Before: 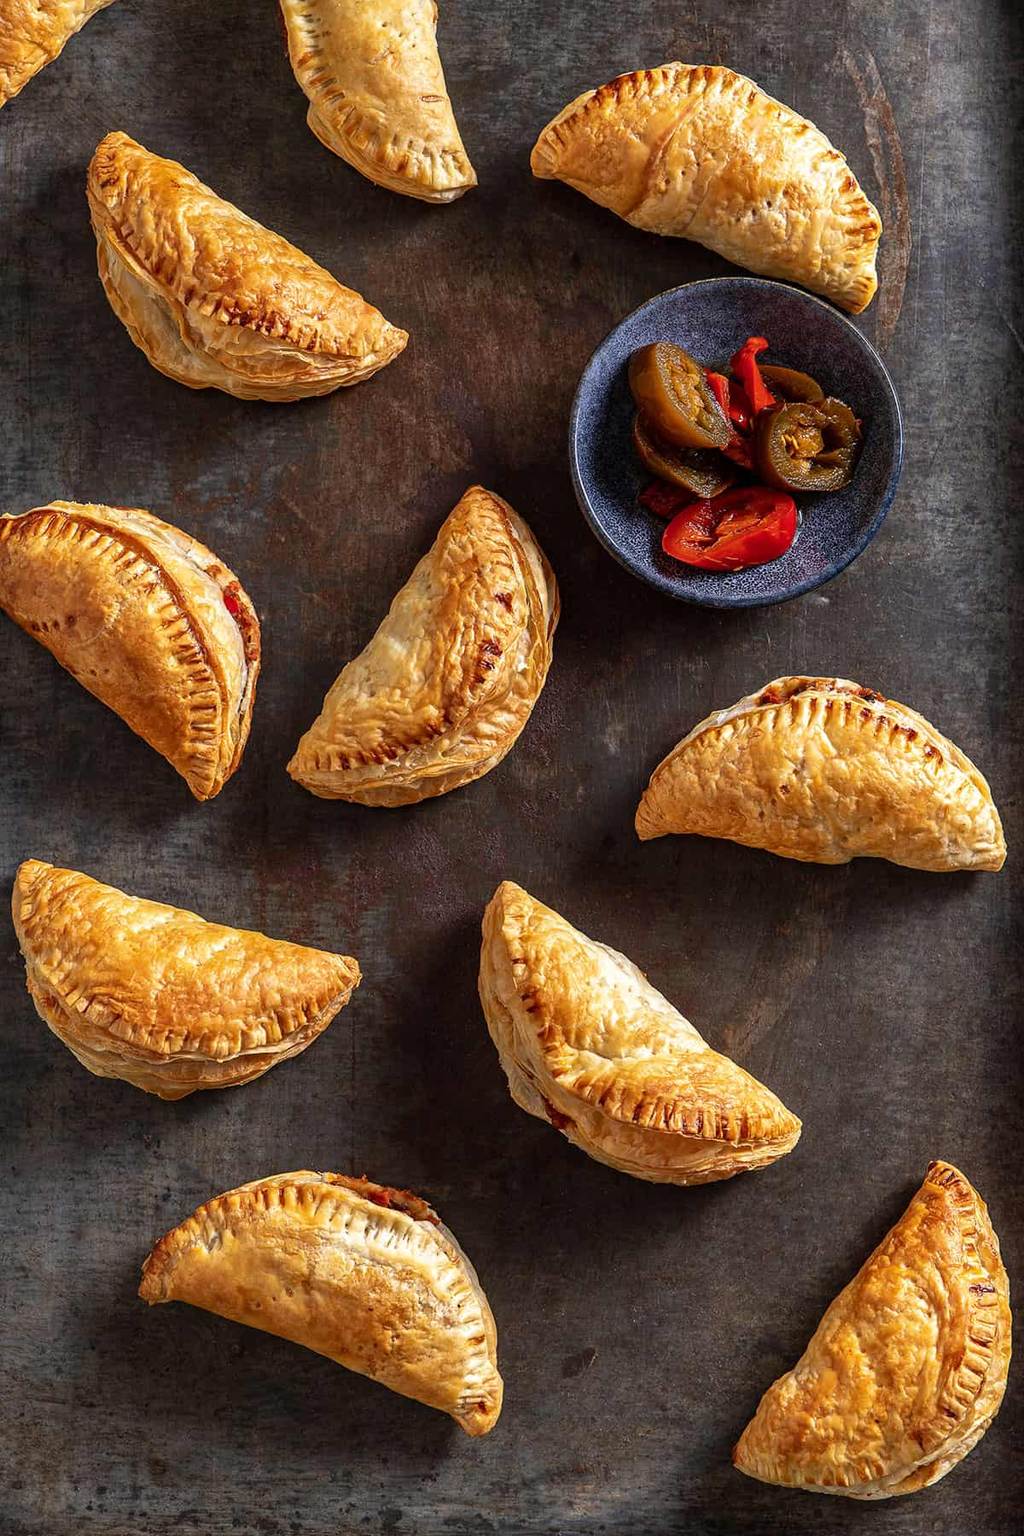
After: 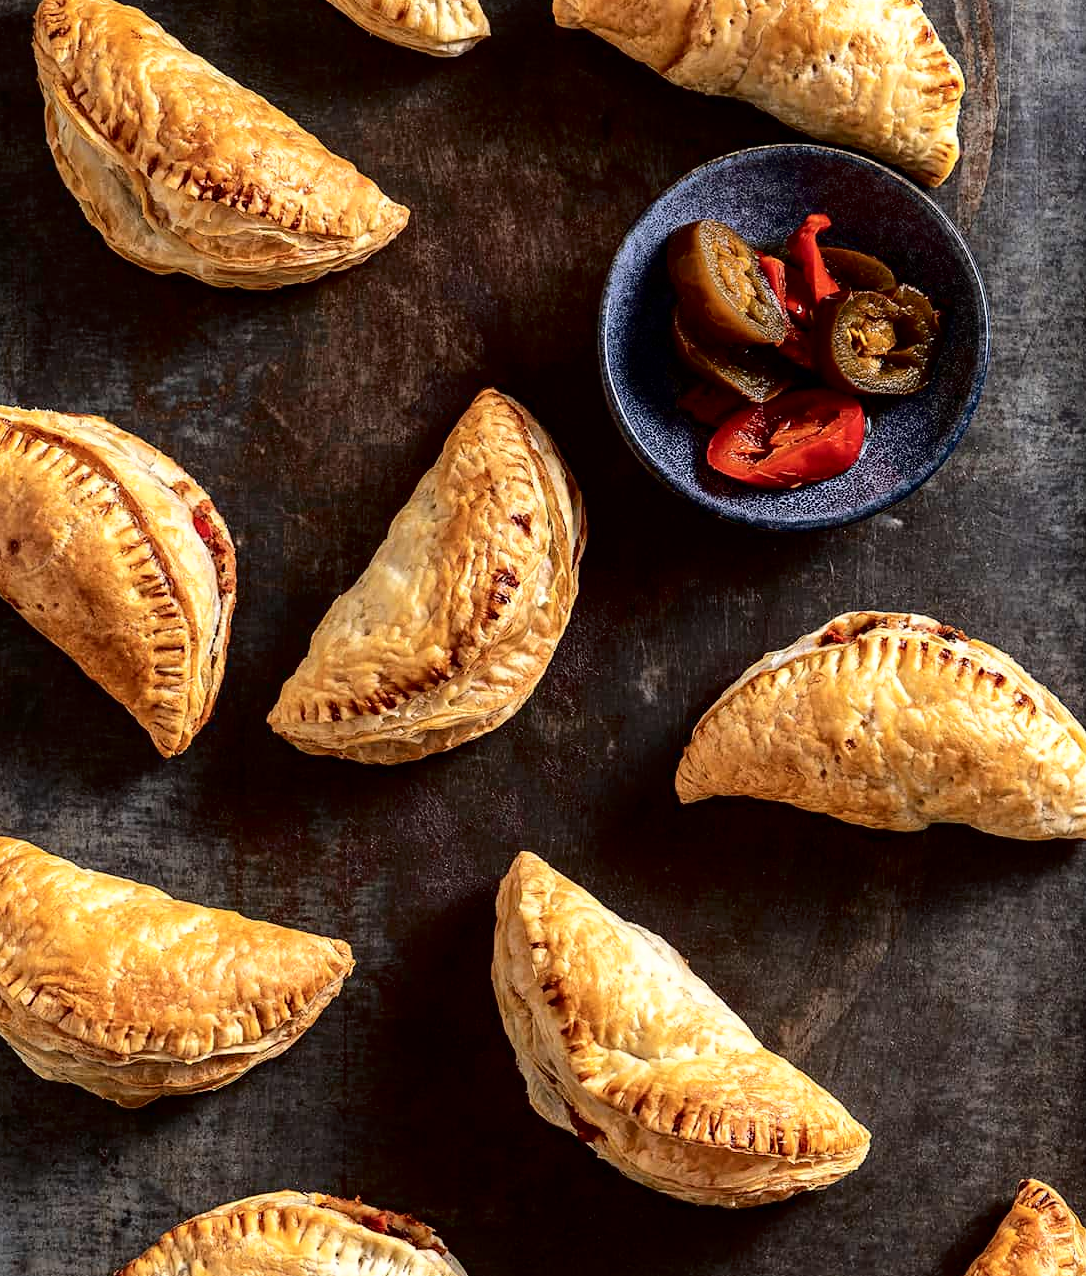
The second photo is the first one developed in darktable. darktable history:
crop: left 5.798%, top 10.104%, right 3.654%, bottom 18.985%
tone curve: curves: ch0 [(0, 0) (0.003, 0) (0.011, 0.001) (0.025, 0.001) (0.044, 0.003) (0.069, 0.009) (0.1, 0.018) (0.136, 0.032) (0.177, 0.074) (0.224, 0.13) (0.277, 0.218) (0.335, 0.321) (0.399, 0.425) (0.468, 0.523) (0.543, 0.617) (0.623, 0.708) (0.709, 0.789) (0.801, 0.873) (0.898, 0.967) (1, 1)], color space Lab, independent channels, preserve colors none
